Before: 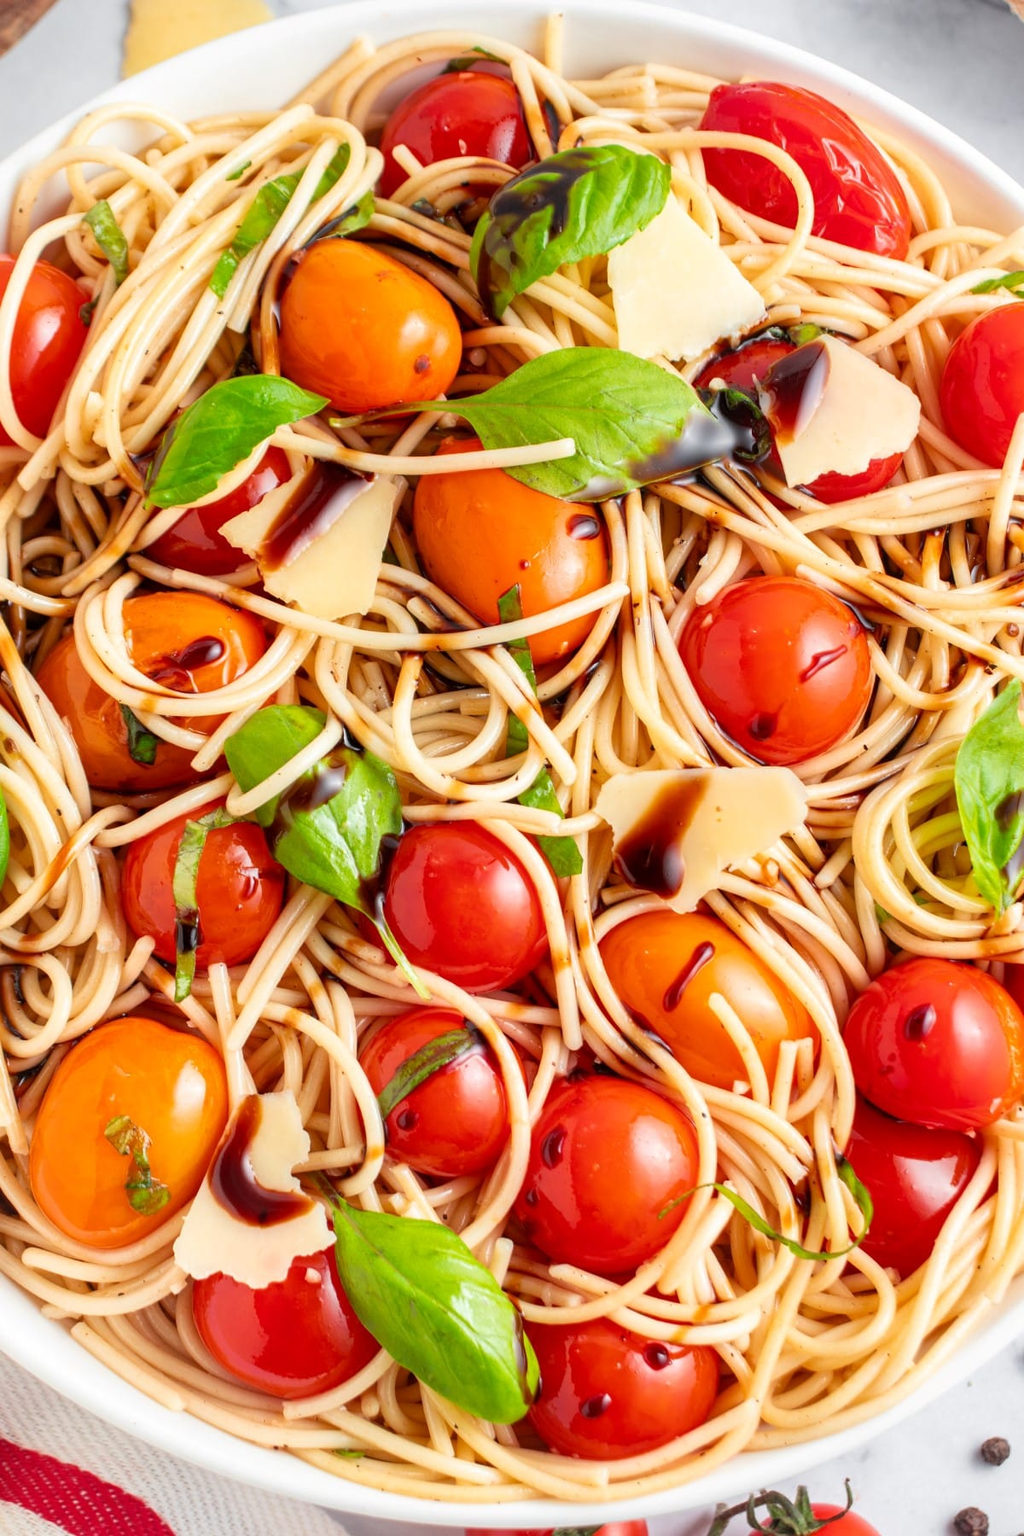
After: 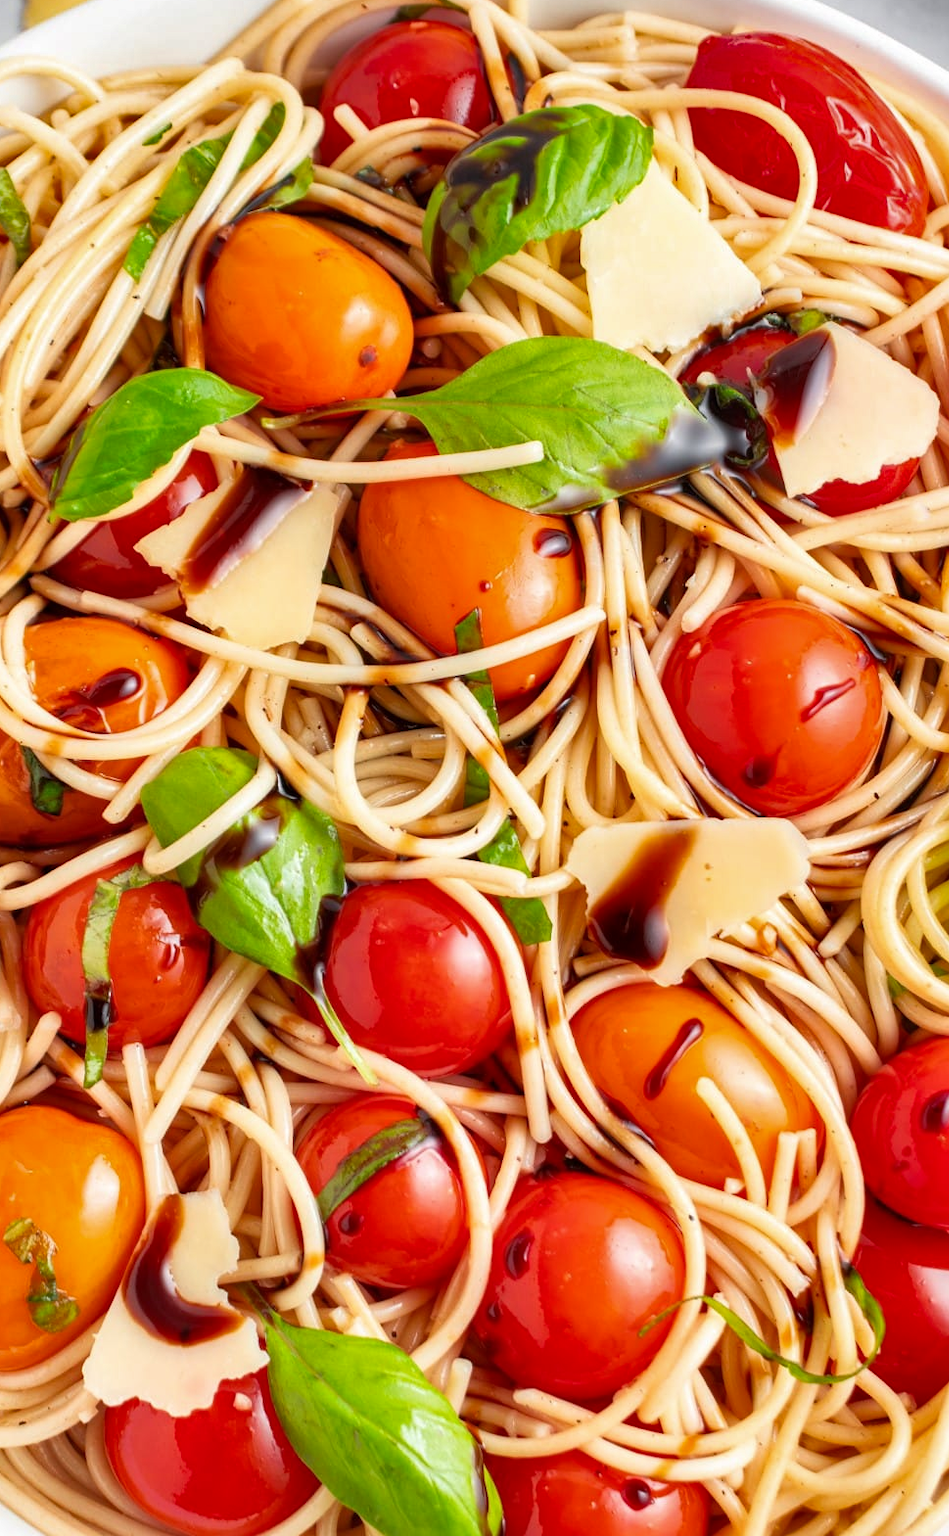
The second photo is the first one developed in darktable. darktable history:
crop: left 9.963%, top 3.539%, right 9.199%, bottom 9.253%
shadows and highlights: low approximation 0.01, soften with gaussian
